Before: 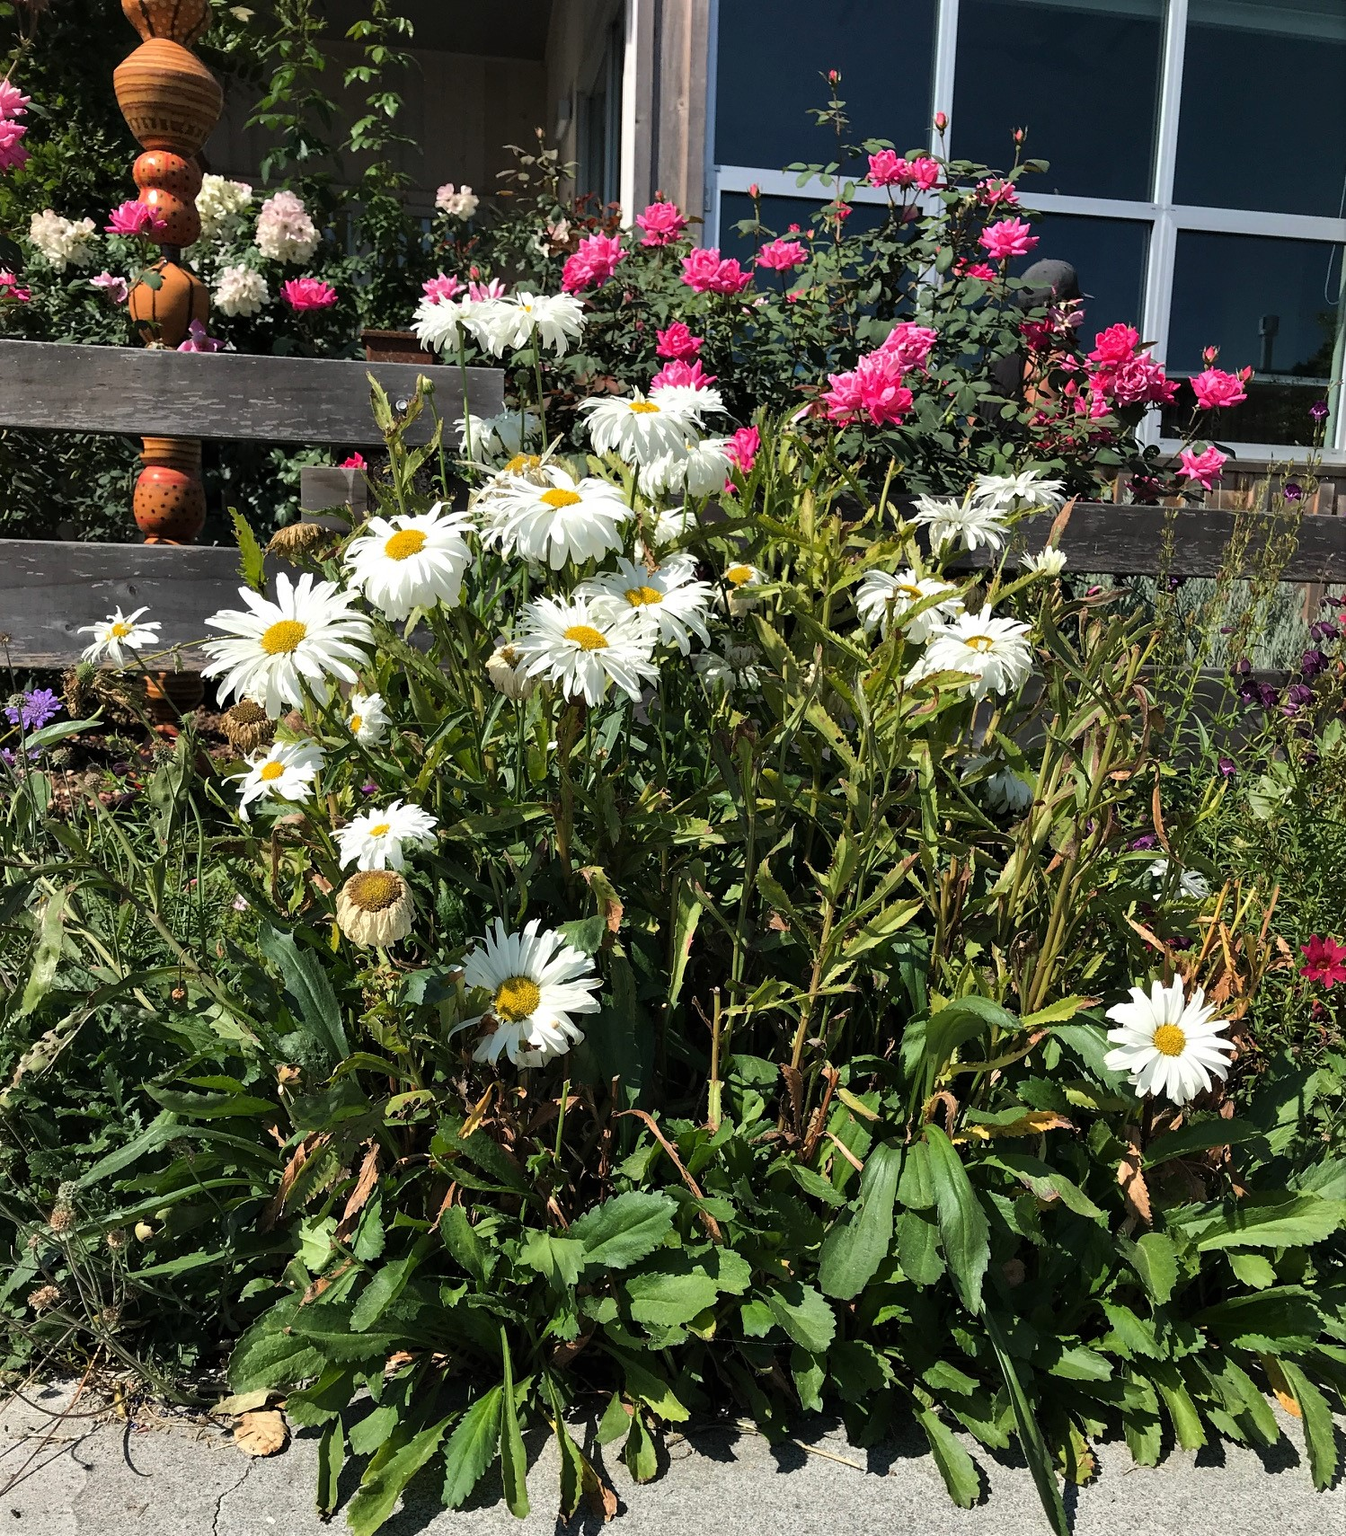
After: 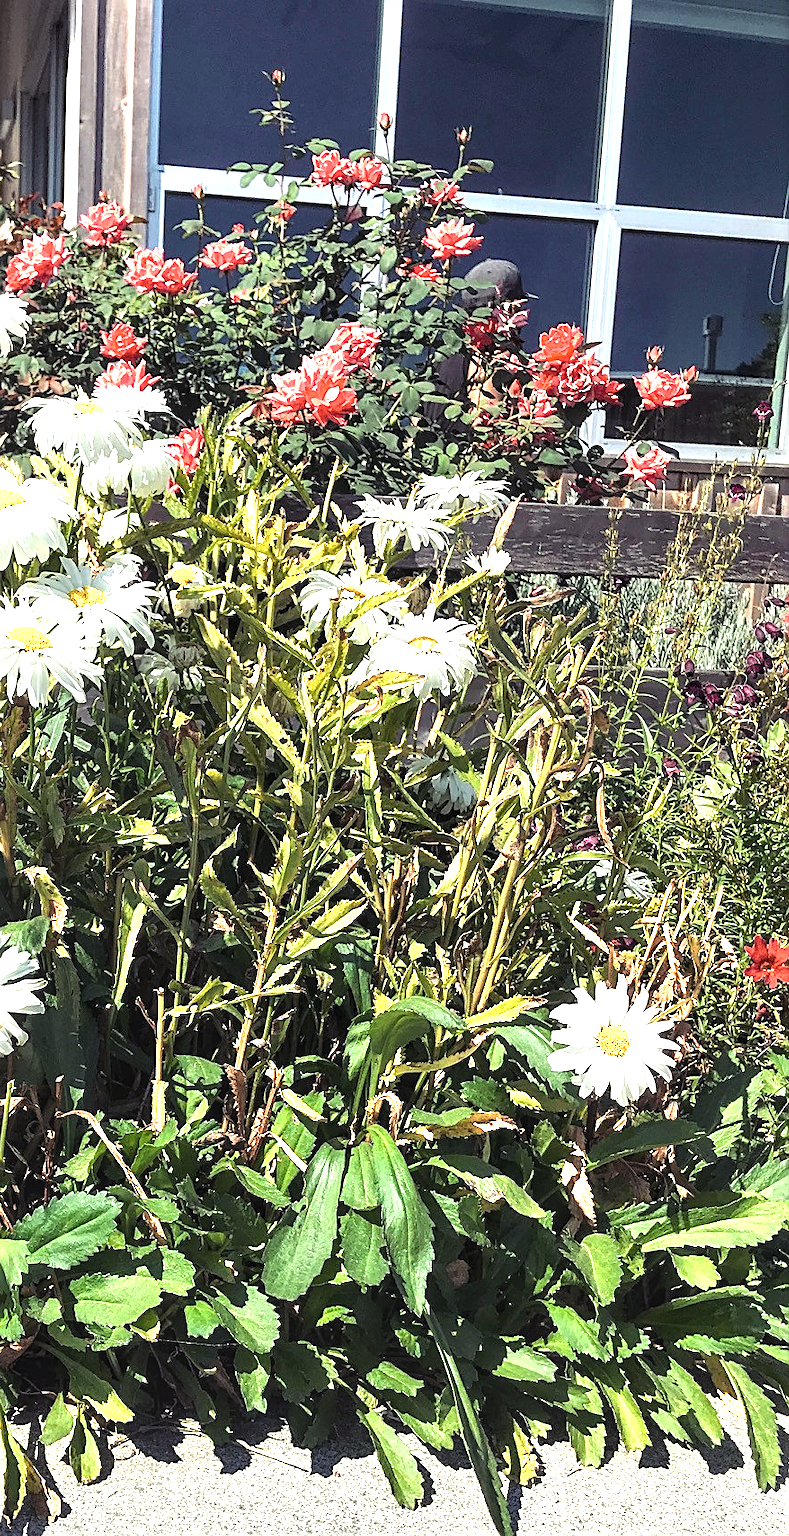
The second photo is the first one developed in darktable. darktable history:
crop: left 41.345%
local contrast: on, module defaults
tone equalizer: edges refinement/feathering 500, mask exposure compensation -1.57 EV, preserve details no
exposure: black level correction 0, exposure 1.199 EV, compensate highlight preservation false
color balance rgb: shadows lift › luminance -21.686%, shadows lift › chroma 8.658%, shadows lift › hue 284.75°, perceptual saturation grading › global saturation 9.883%, global vibrance 3.833%
sharpen: on, module defaults
color zones: curves: ch0 [(0.018, 0.548) (0.224, 0.64) (0.425, 0.447) (0.675, 0.575) (0.732, 0.579)]; ch1 [(0.066, 0.487) (0.25, 0.5) (0.404, 0.43) (0.75, 0.421) (0.956, 0.421)]; ch2 [(0.044, 0.561) (0.215, 0.465) (0.399, 0.544) (0.465, 0.548) (0.614, 0.447) (0.724, 0.43) (0.882, 0.623) (0.956, 0.632)]
